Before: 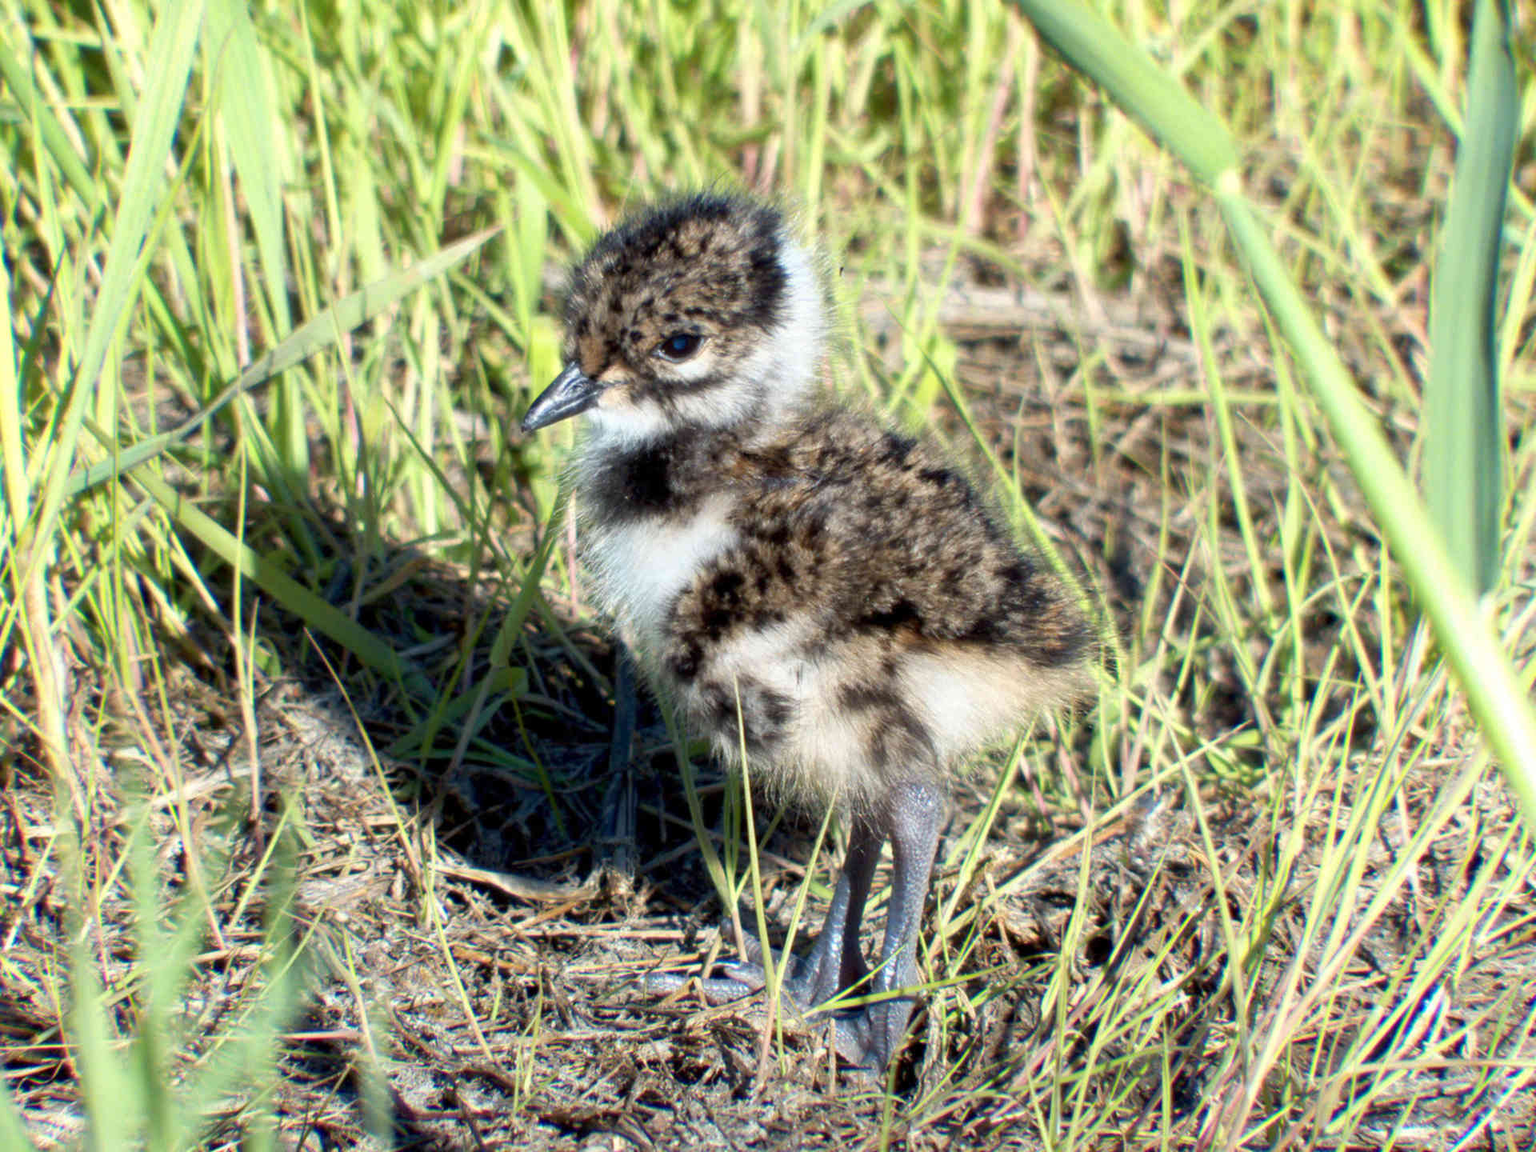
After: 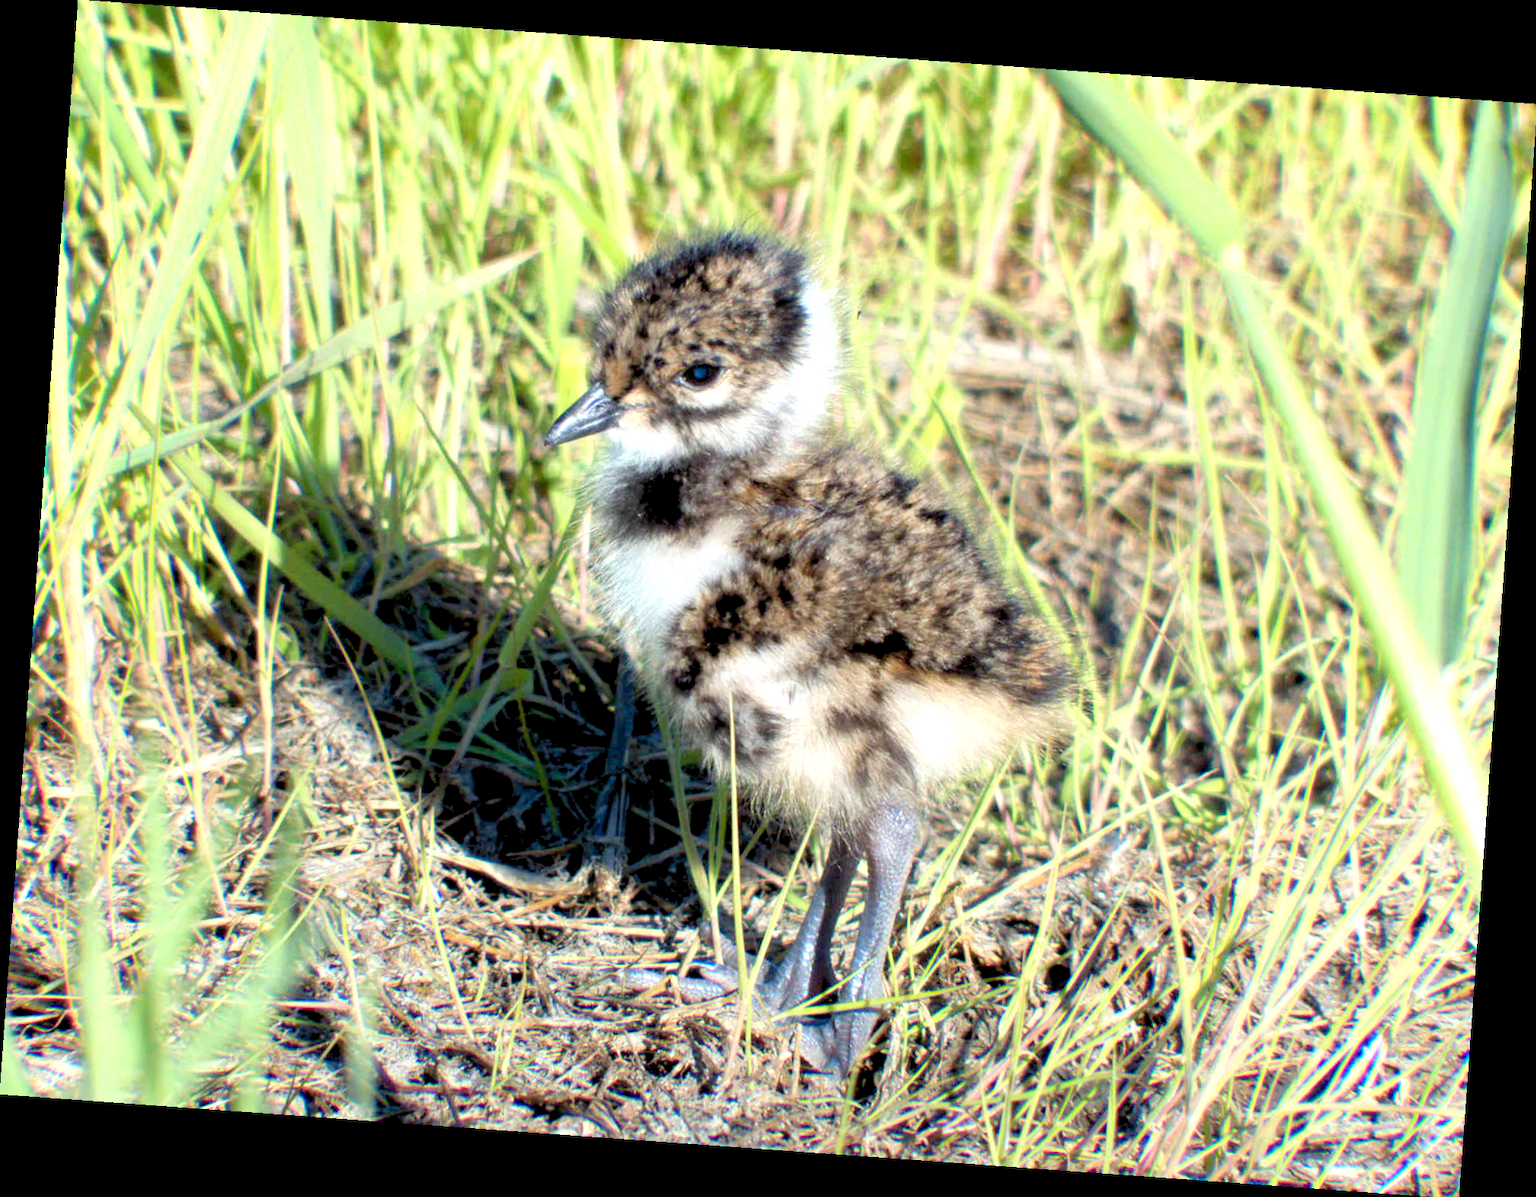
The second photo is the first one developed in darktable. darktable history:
rotate and perspective: rotation 4.1°, automatic cropping off
levels: black 3.83%, white 90.64%, levels [0.044, 0.416, 0.908]
